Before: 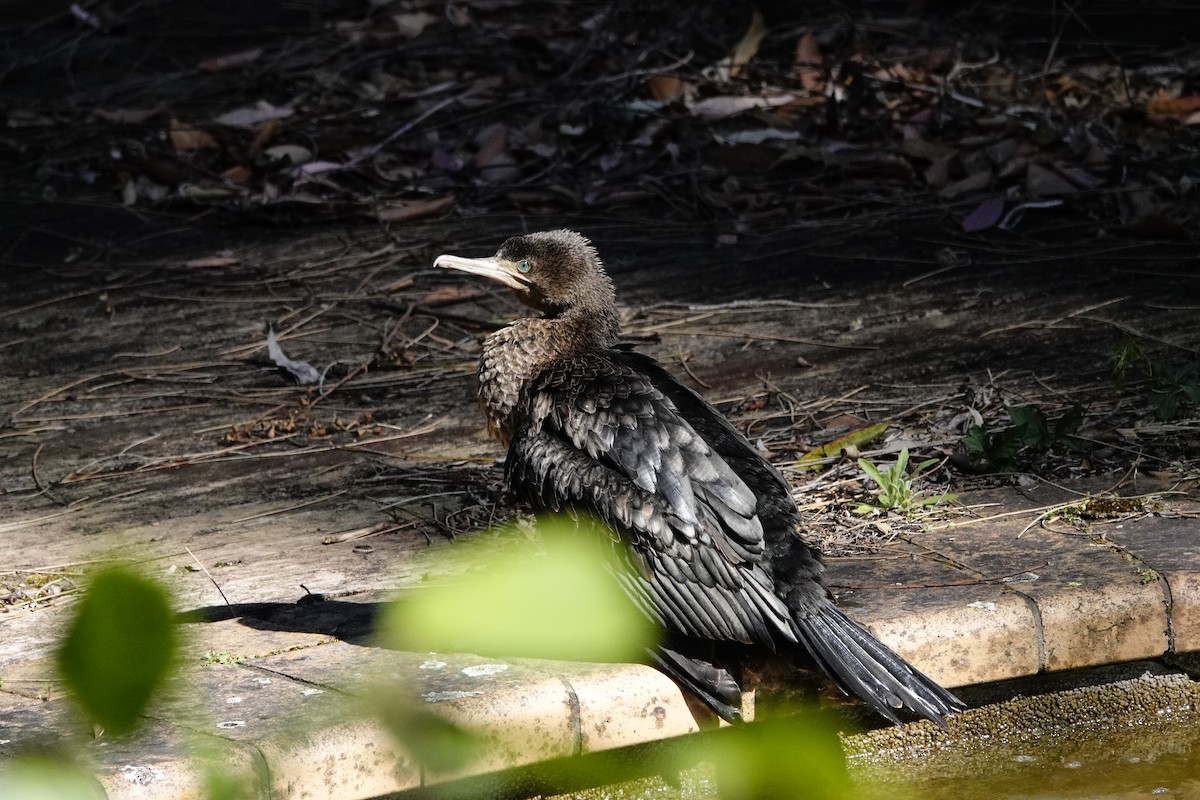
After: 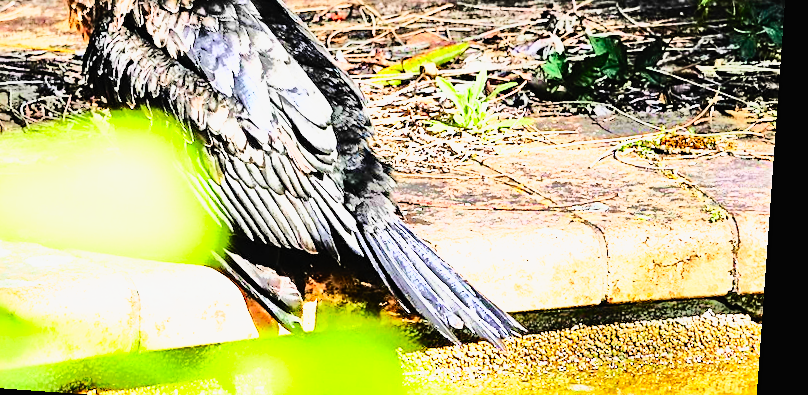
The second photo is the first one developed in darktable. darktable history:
rotate and perspective: rotation 4.1°, automatic cropping off
tone curve: curves: ch0 [(0, 0) (0.091, 0.077) (0.517, 0.574) (0.745, 0.82) (0.844, 0.908) (0.909, 0.942) (1, 0.973)]; ch1 [(0, 0) (0.437, 0.404) (0.5, 0.5) (0.534, 0.554) (0.58, 0.603) (0.616, 0.649) (1, 1)]; ch2 [(0, 0) (0.442, 0.415) (0.5, 0.5) (0.535, 0.557) (0.585, 0.62) (1, 1)], color space Lab, independent channels, preserve colors none
base curve: curves: ch0 [(0, 0) (0.007, 0.004) (0.027, 0.03) (0.046, 0.07) (0.207, 0.54) (0.442, 0.872) (0.673, 0.972) (1, 1)], preserve colors none
crop and rotate: left 35.509%, top 50.238%, bottom 4.934%
exposure: black level correction 0, exposure 0.5 EV, compensate highlight preservation false
tone equalizer: -8 EV -0.528 EV, -7 EV -0.319 EV, -6 EV -0.083 EV, -5 EV 0.413 EV, -4 EV 0.985 EV, -3 EV 0.791 EV, -2 EV -0.01 EV, -1 EV 0.14 EV, +0 EV -0.012 EV, smoothing 1
sharpen: on, module defaults
contrast brightness saturation: contrast 0.24, brightness 0.26, saturation 0.39
